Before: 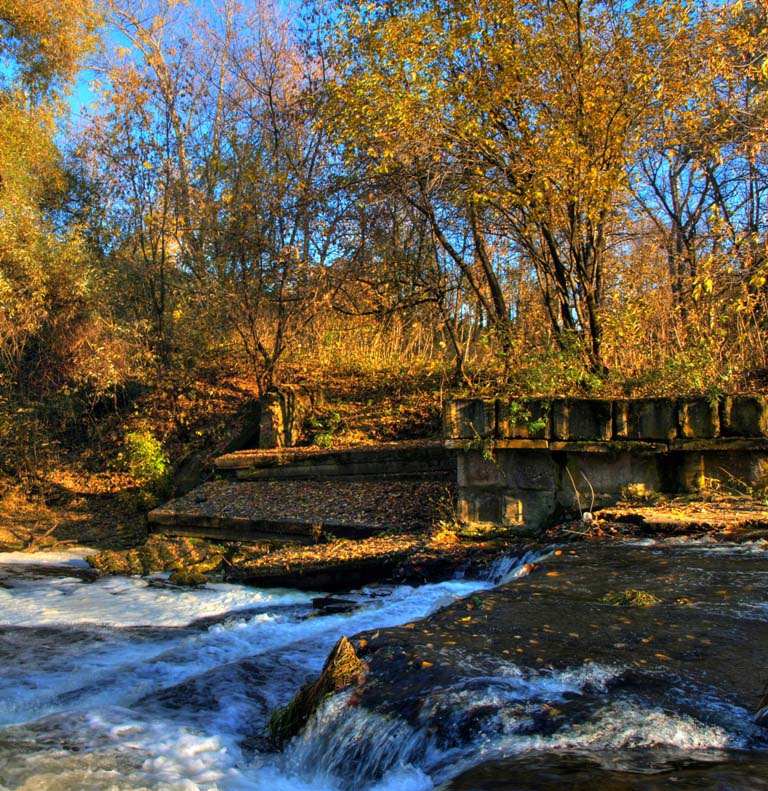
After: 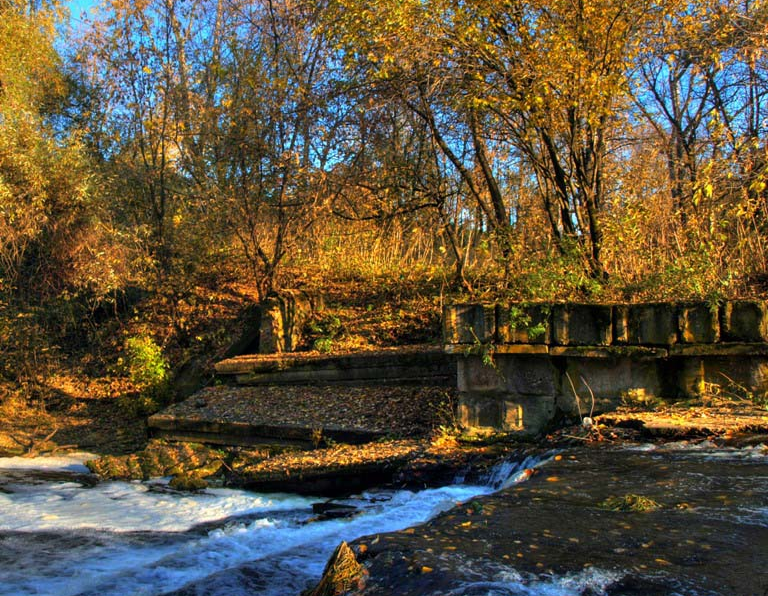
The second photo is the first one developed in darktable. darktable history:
crop and rotate: top 12.11%, bottom 12.541%
